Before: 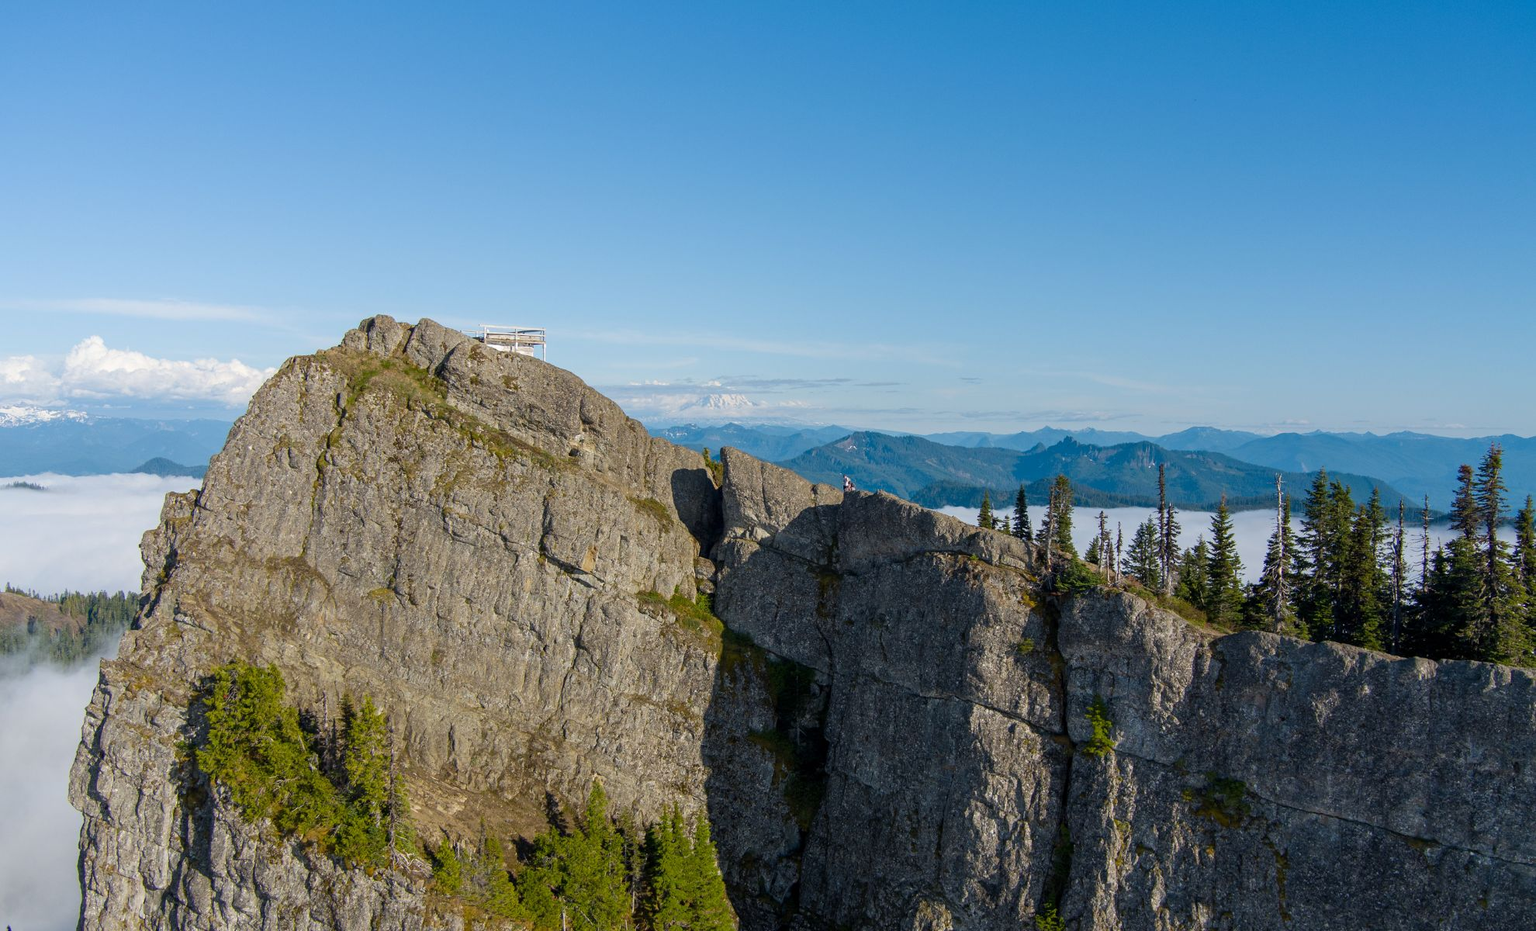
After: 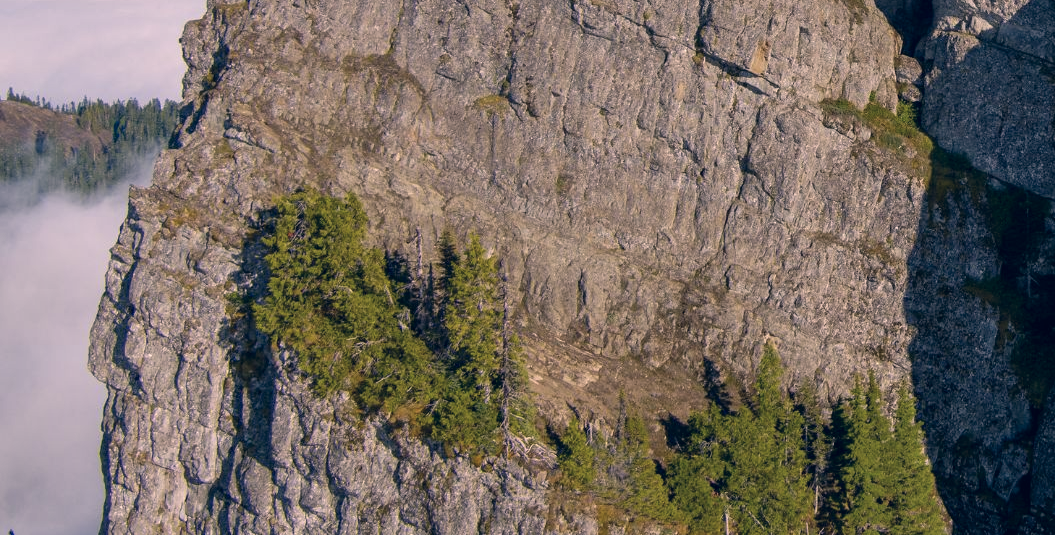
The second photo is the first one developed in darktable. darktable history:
shadows and highlights: radius 105.64, shadows 23.63, highlights -58.65, low approximation 0.01, soften with gaussian
crop and rotate: top 55.257%, right 46.696%, bottom 0.146%
color correction: highlights a* 14.01, highlights b* 5.68, shadows a* -5.26, shadows b* -15.97, saturation 0.86
